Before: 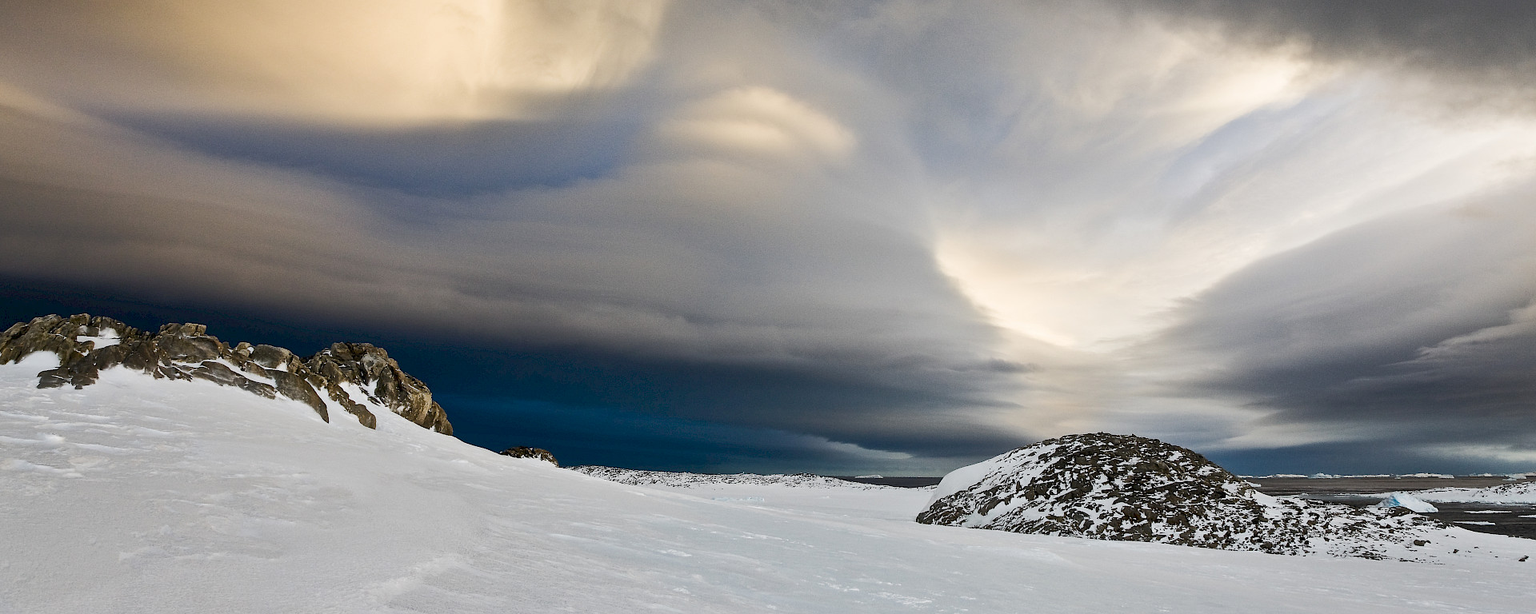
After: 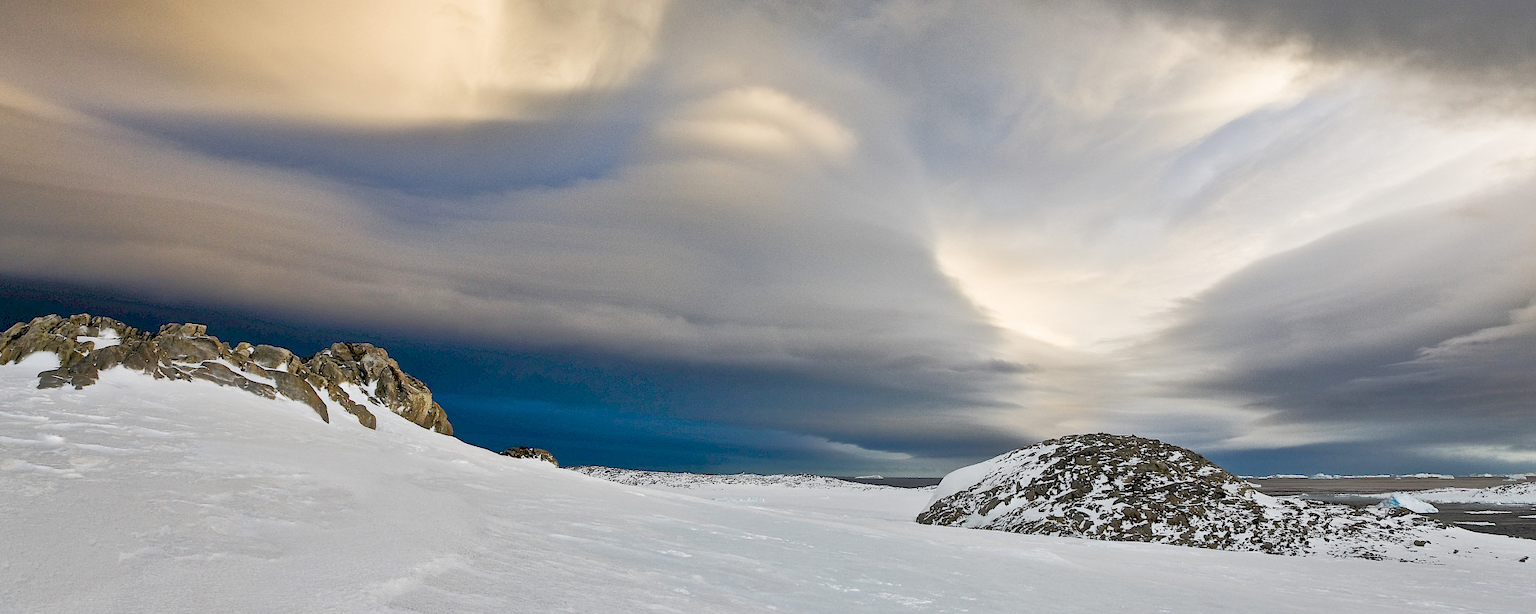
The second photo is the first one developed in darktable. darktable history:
tone equalizer: -7 EV 0.15 EV, -6 EV 0.578 EV, -5 EV 1.14 EV, -4 EV 1.36 EV, -3 EV 1.18 EV, -2 EV 0.6 EV, -1 EV 0.154 EV
